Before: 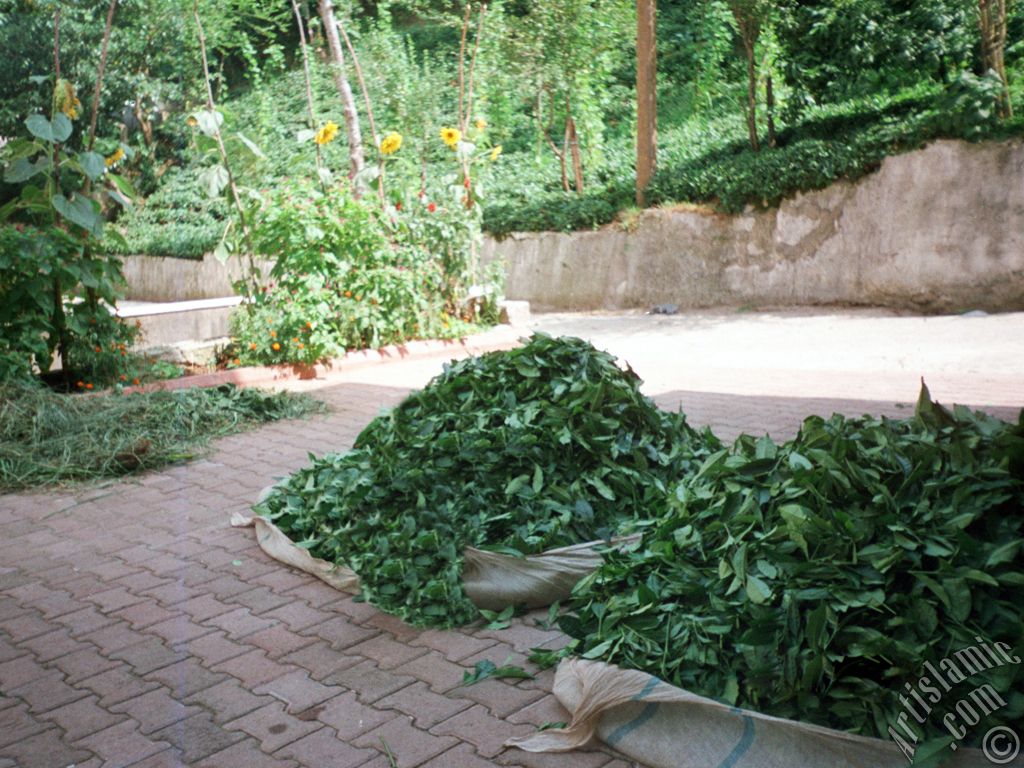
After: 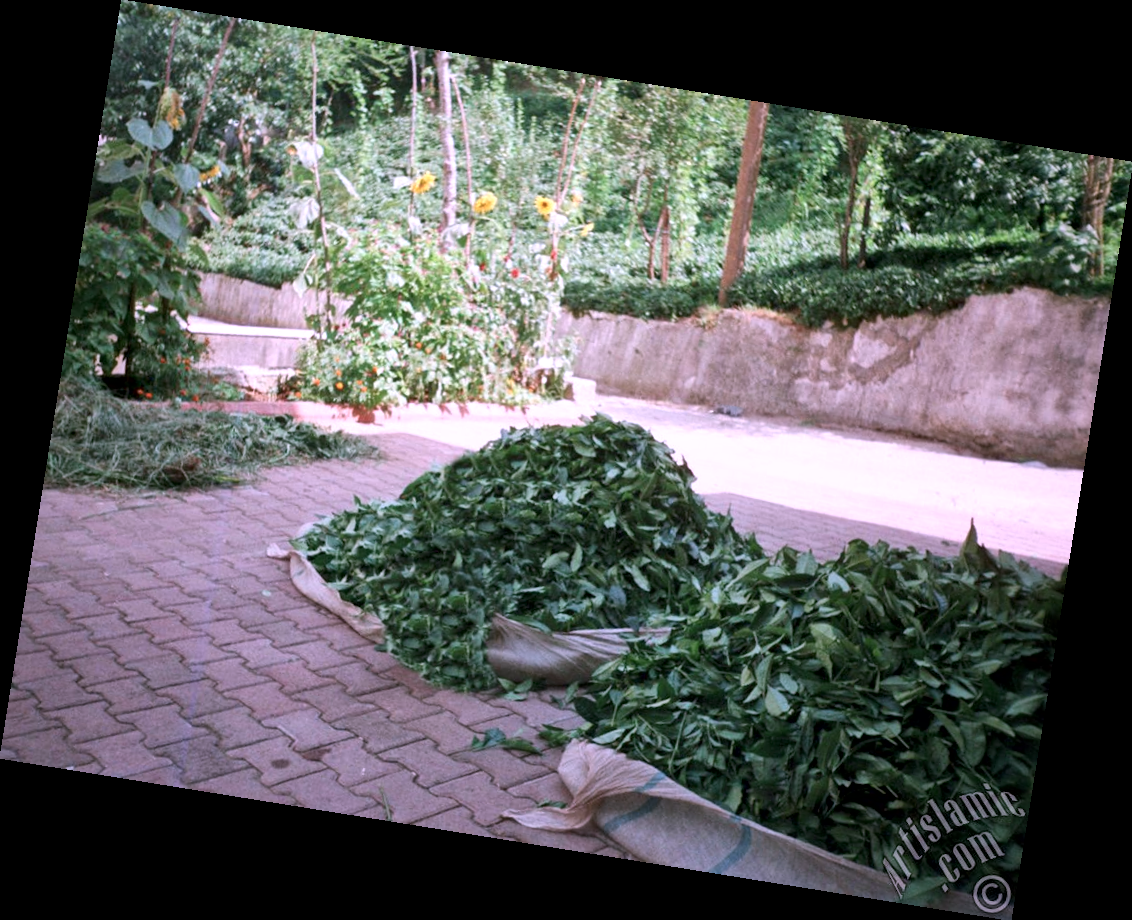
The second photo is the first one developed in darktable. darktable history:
color correction: highlights a* 15.46, highlights b* -20.56
local contrast: mode bilateral grid, contrast 30, coarseness 25, midtone range 0.2
rotate and perspective: rotation 9.12°, automatic cropping off
